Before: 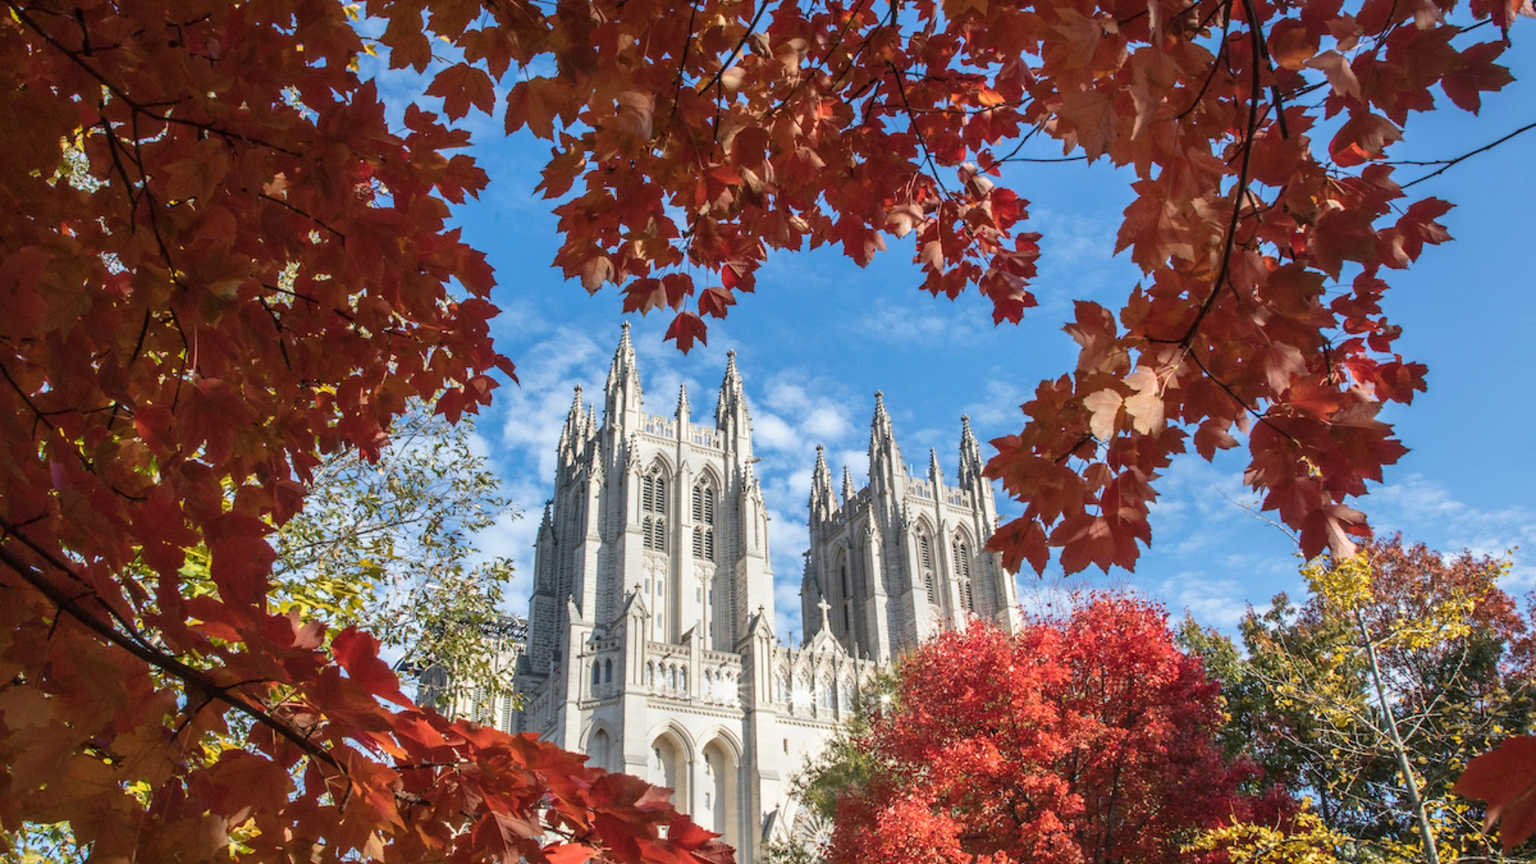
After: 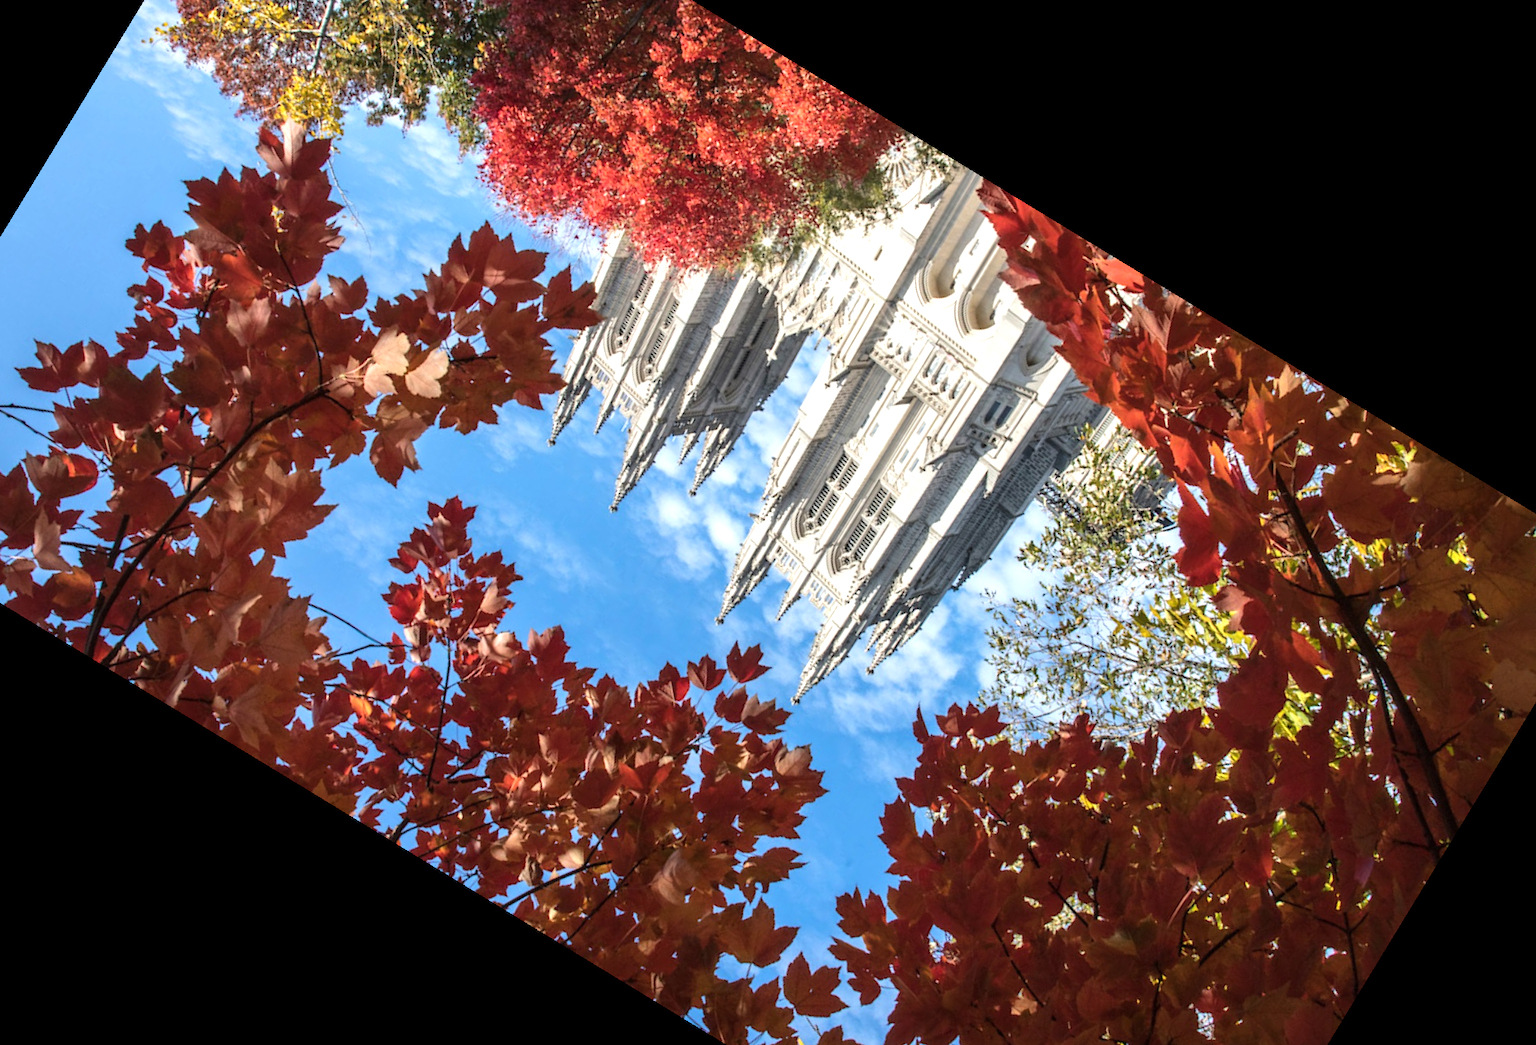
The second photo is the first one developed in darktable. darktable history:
crop and rotate: angle 148.68°, left 9.111%, top 15.603%, right 4.588%, bottom 17.041%
exposure: exposure 0.081 EV, compensate highlight preservation false
tone equalizer: -8 EV -0.417 EV, -7 EV -0.389 EV, -6 EV -0.333 EV, -5 EV -0.222 EV, -3 EV 0.222 EV, -2 EV 0.333 EV, -1 EV 0.389 EV, +0 EV 0.417 EV, edges refinement/feathering 500, mask exposure compensation -1.57 EV, preserve details no
